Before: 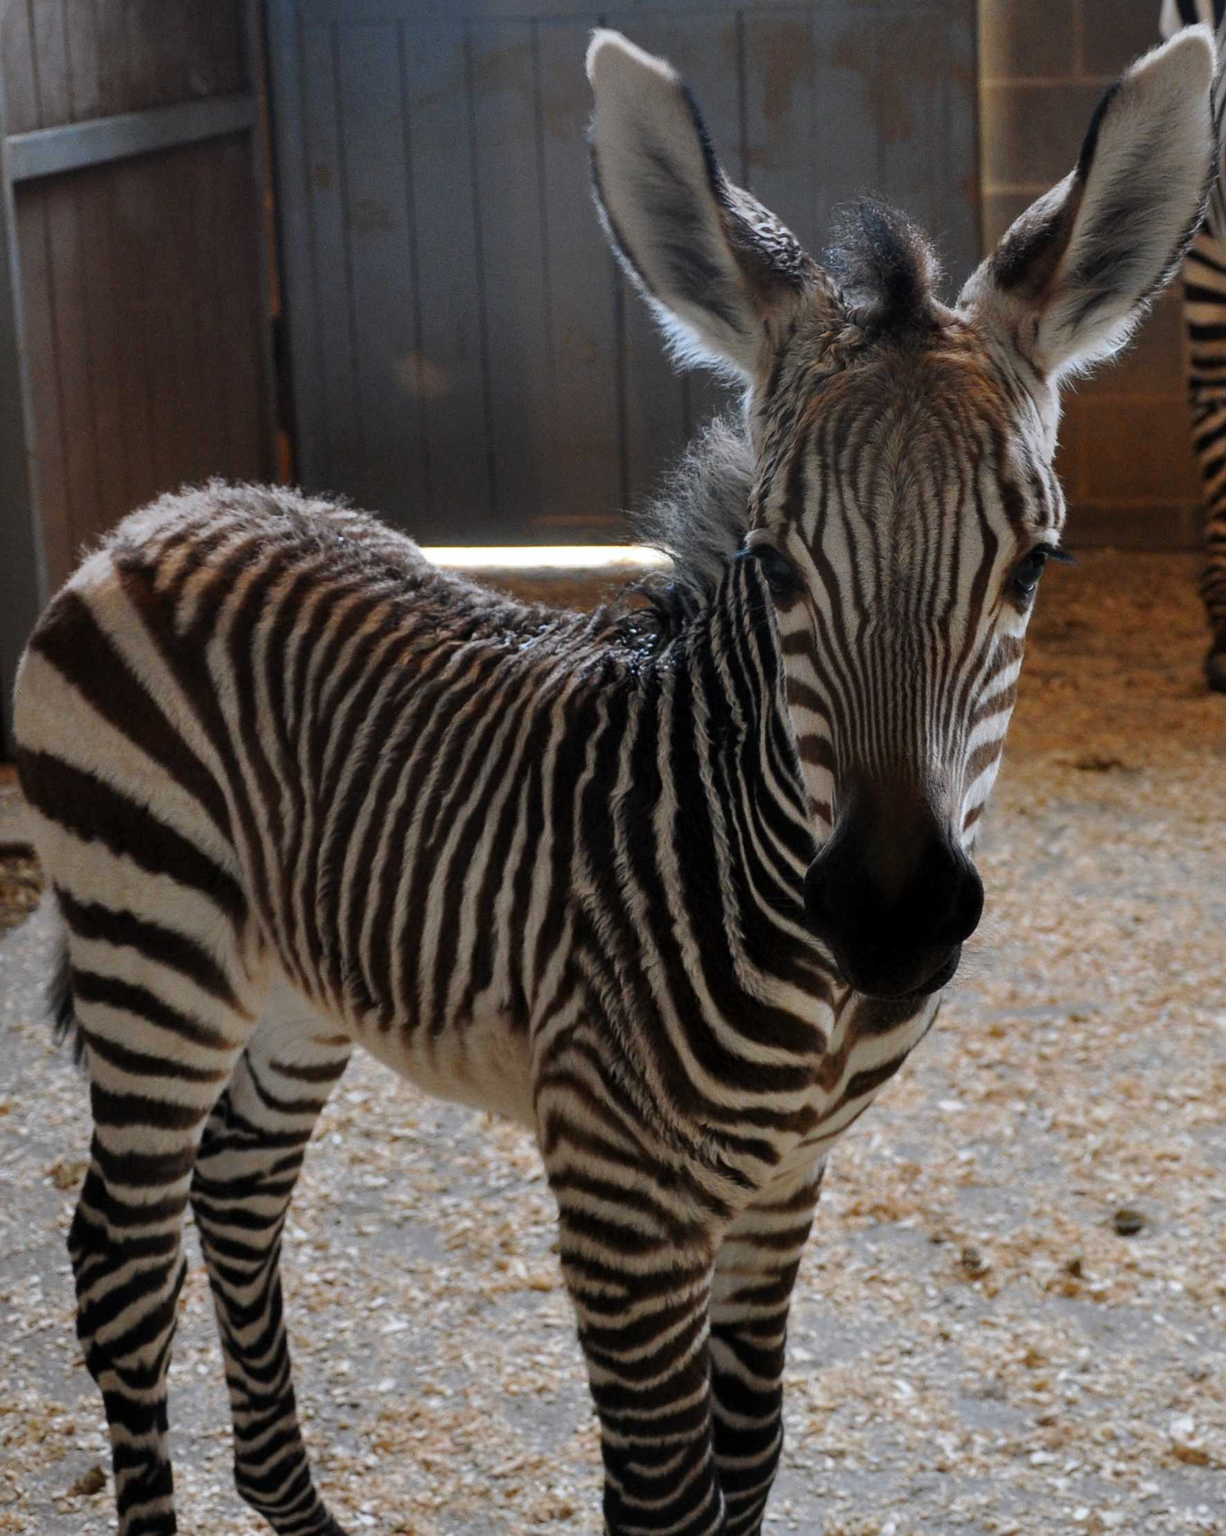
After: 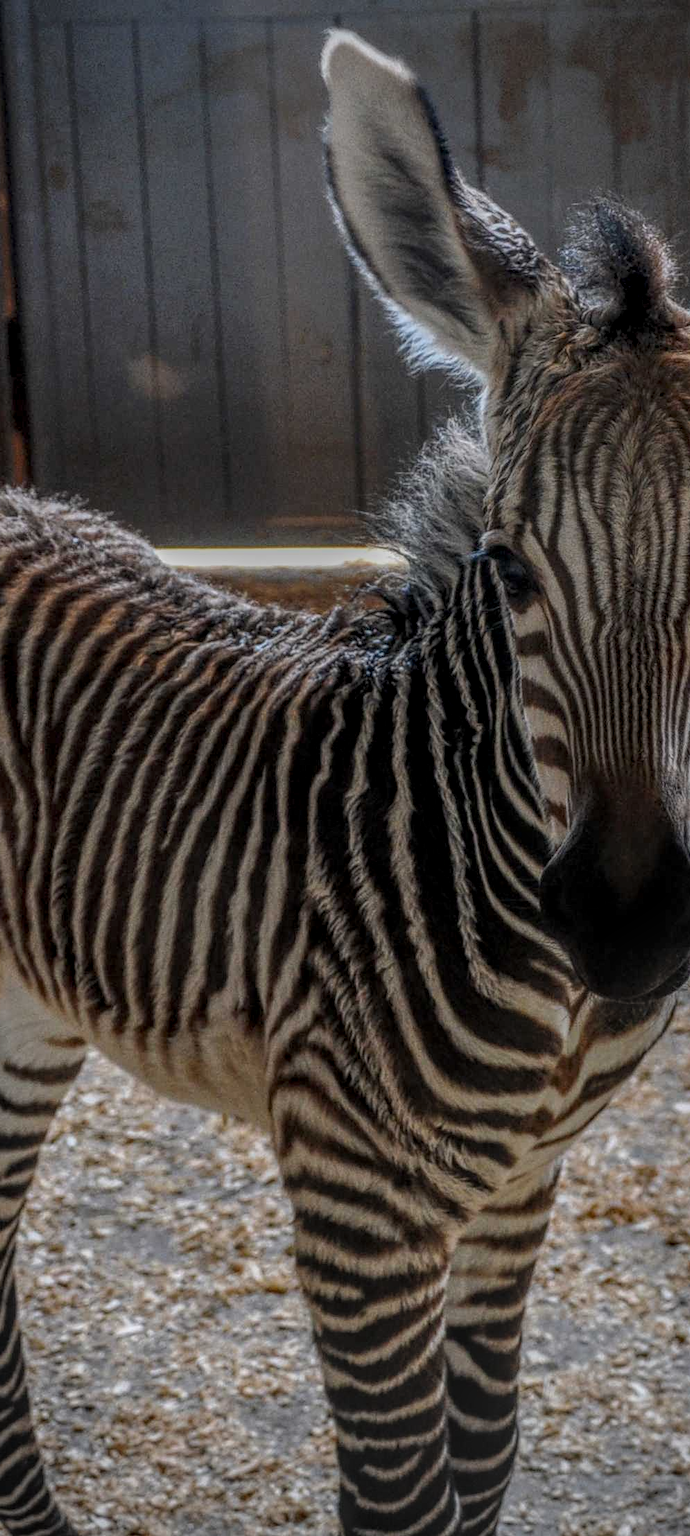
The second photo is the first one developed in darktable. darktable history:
crop: left 21.674%, right 22.086%
vignetting: on, module defaults
local contrast: highlights 0%, shadows 0%, detail 200%, midtone range 0.25
